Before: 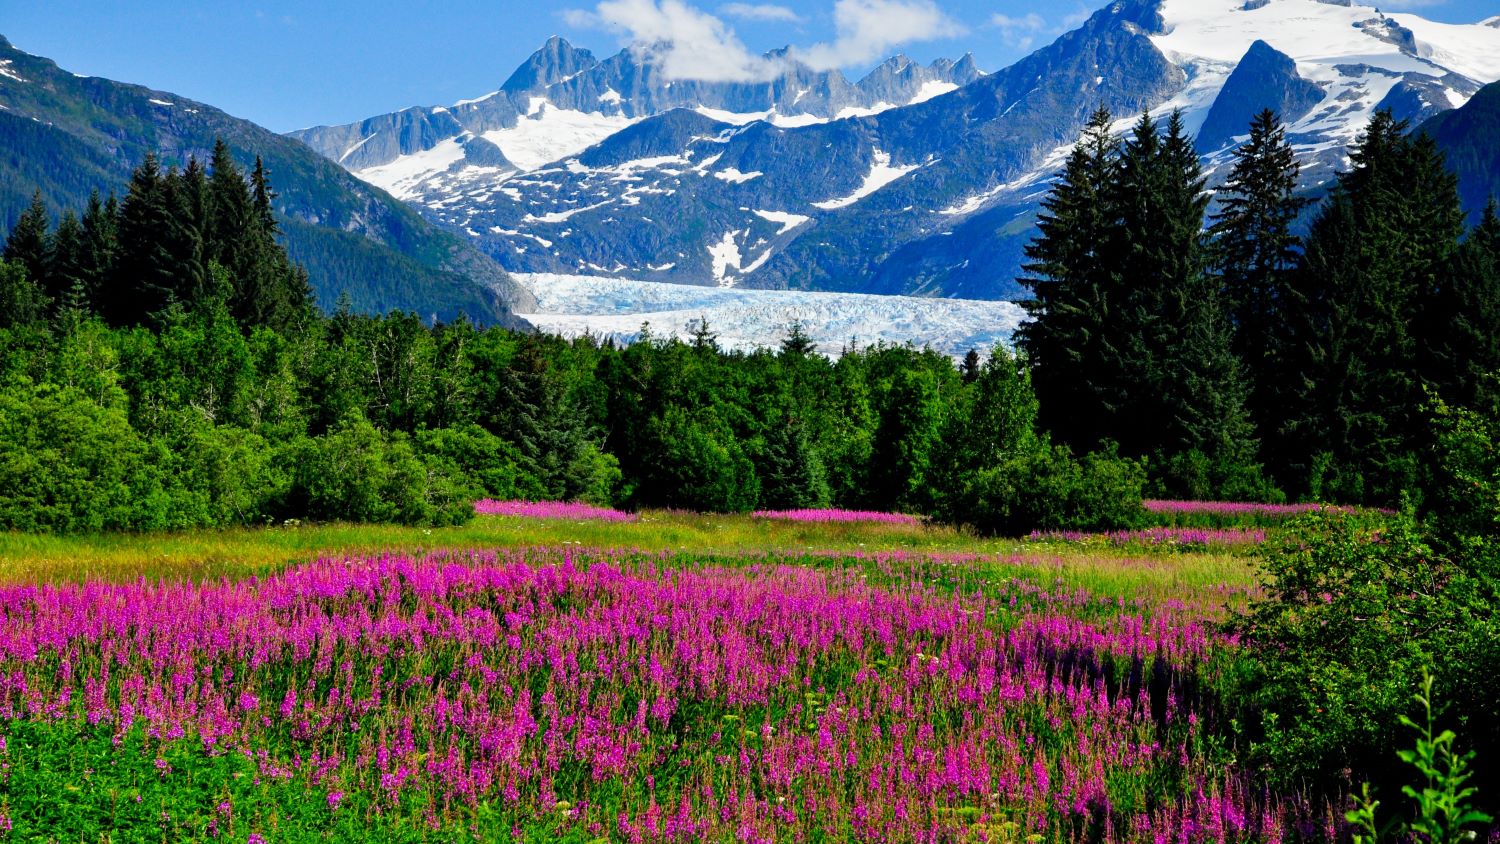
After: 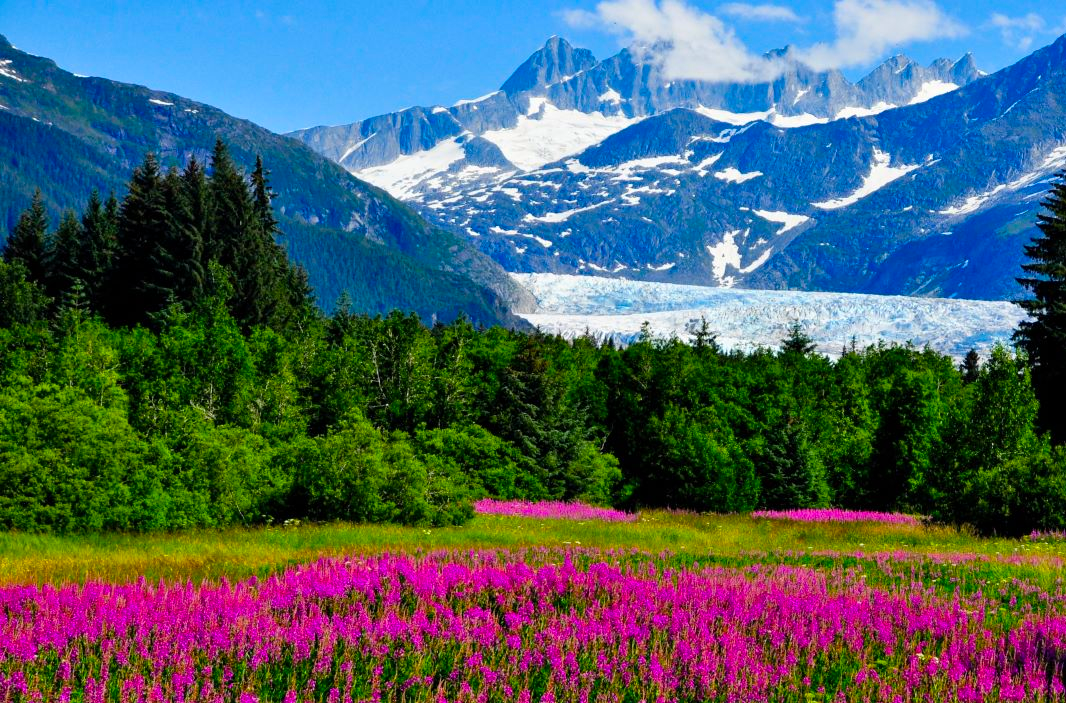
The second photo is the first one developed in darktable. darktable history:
crop: right 28.885%, bottom 16.626%
tone equalizer: on, module defaults
color balance rgb: perceptual saturation grading › global saturation 20%, global vibrance 20%
